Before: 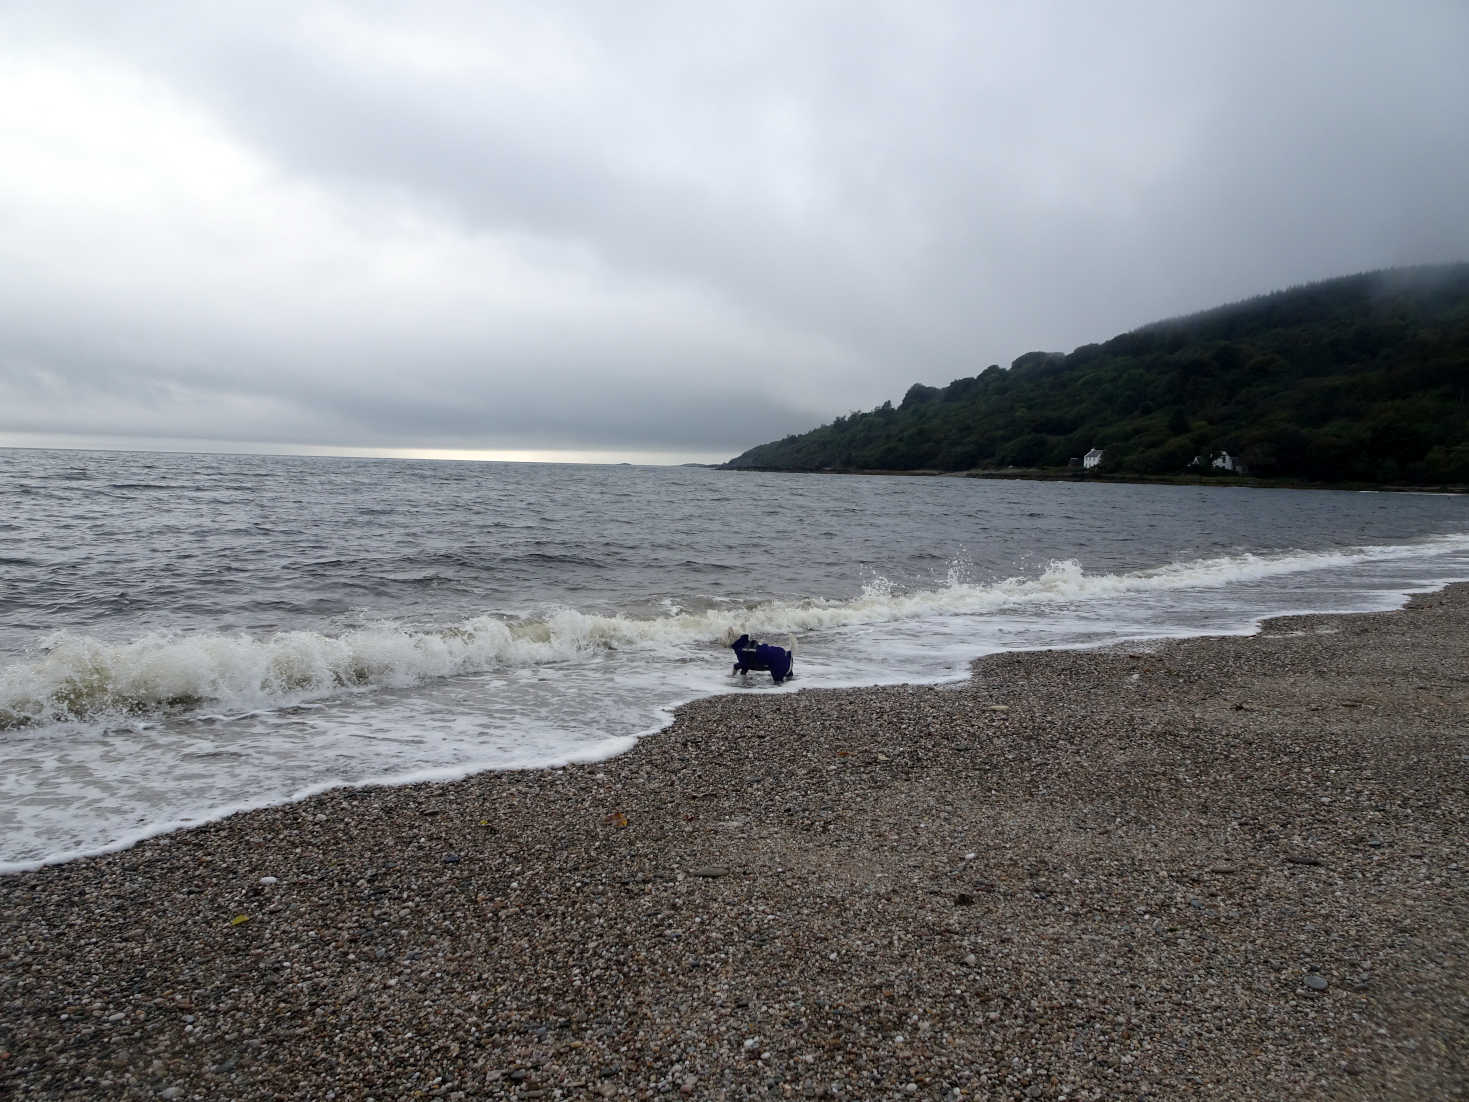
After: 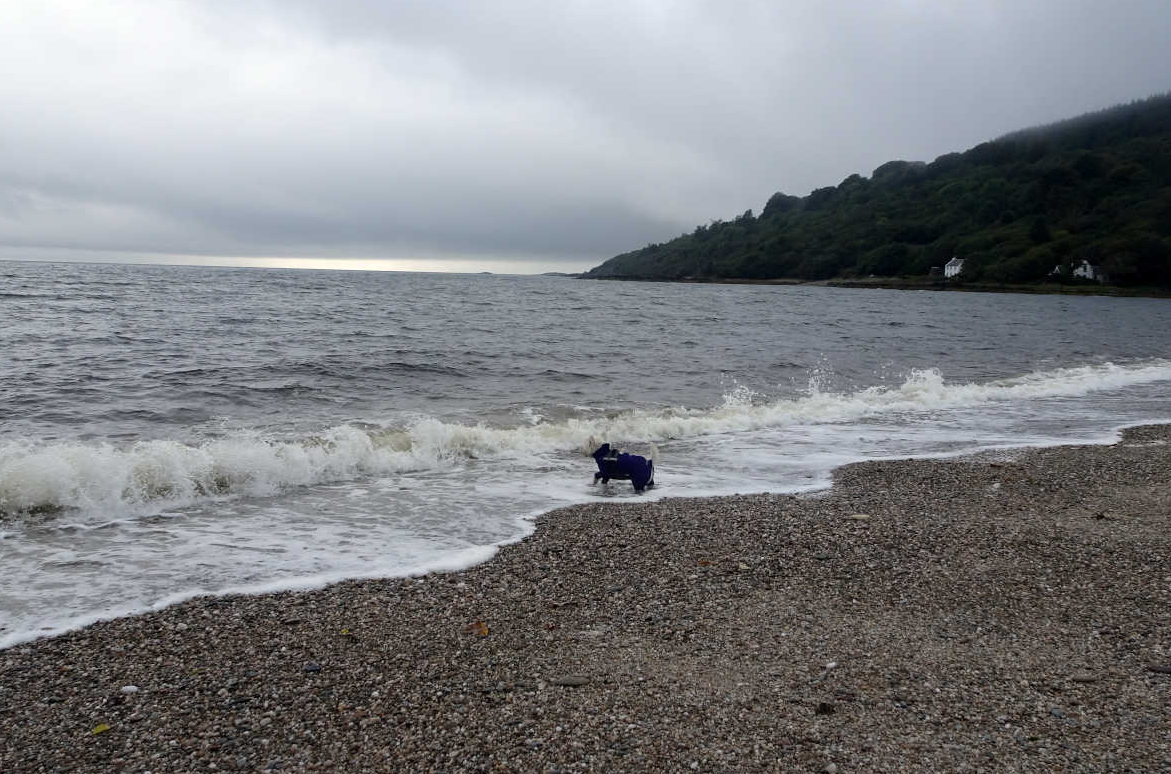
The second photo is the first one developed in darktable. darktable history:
crop: left 9.497%, top 17.358%, right 10.74%, bottom 12.329%
